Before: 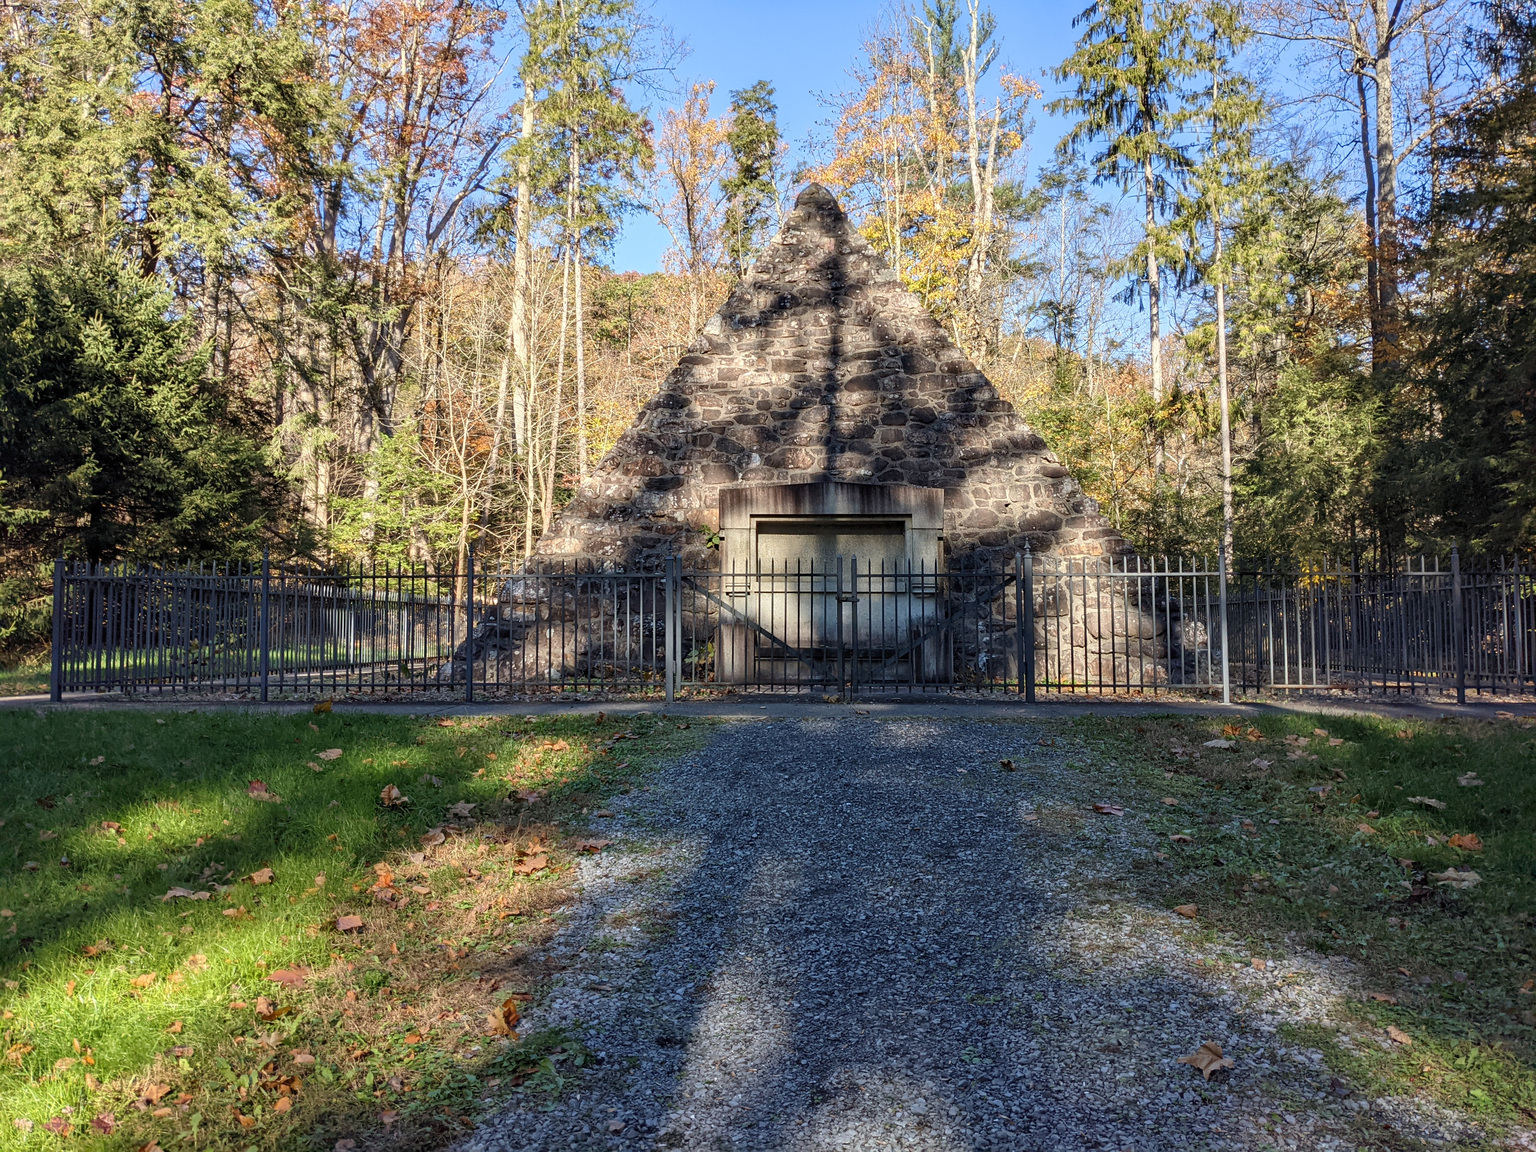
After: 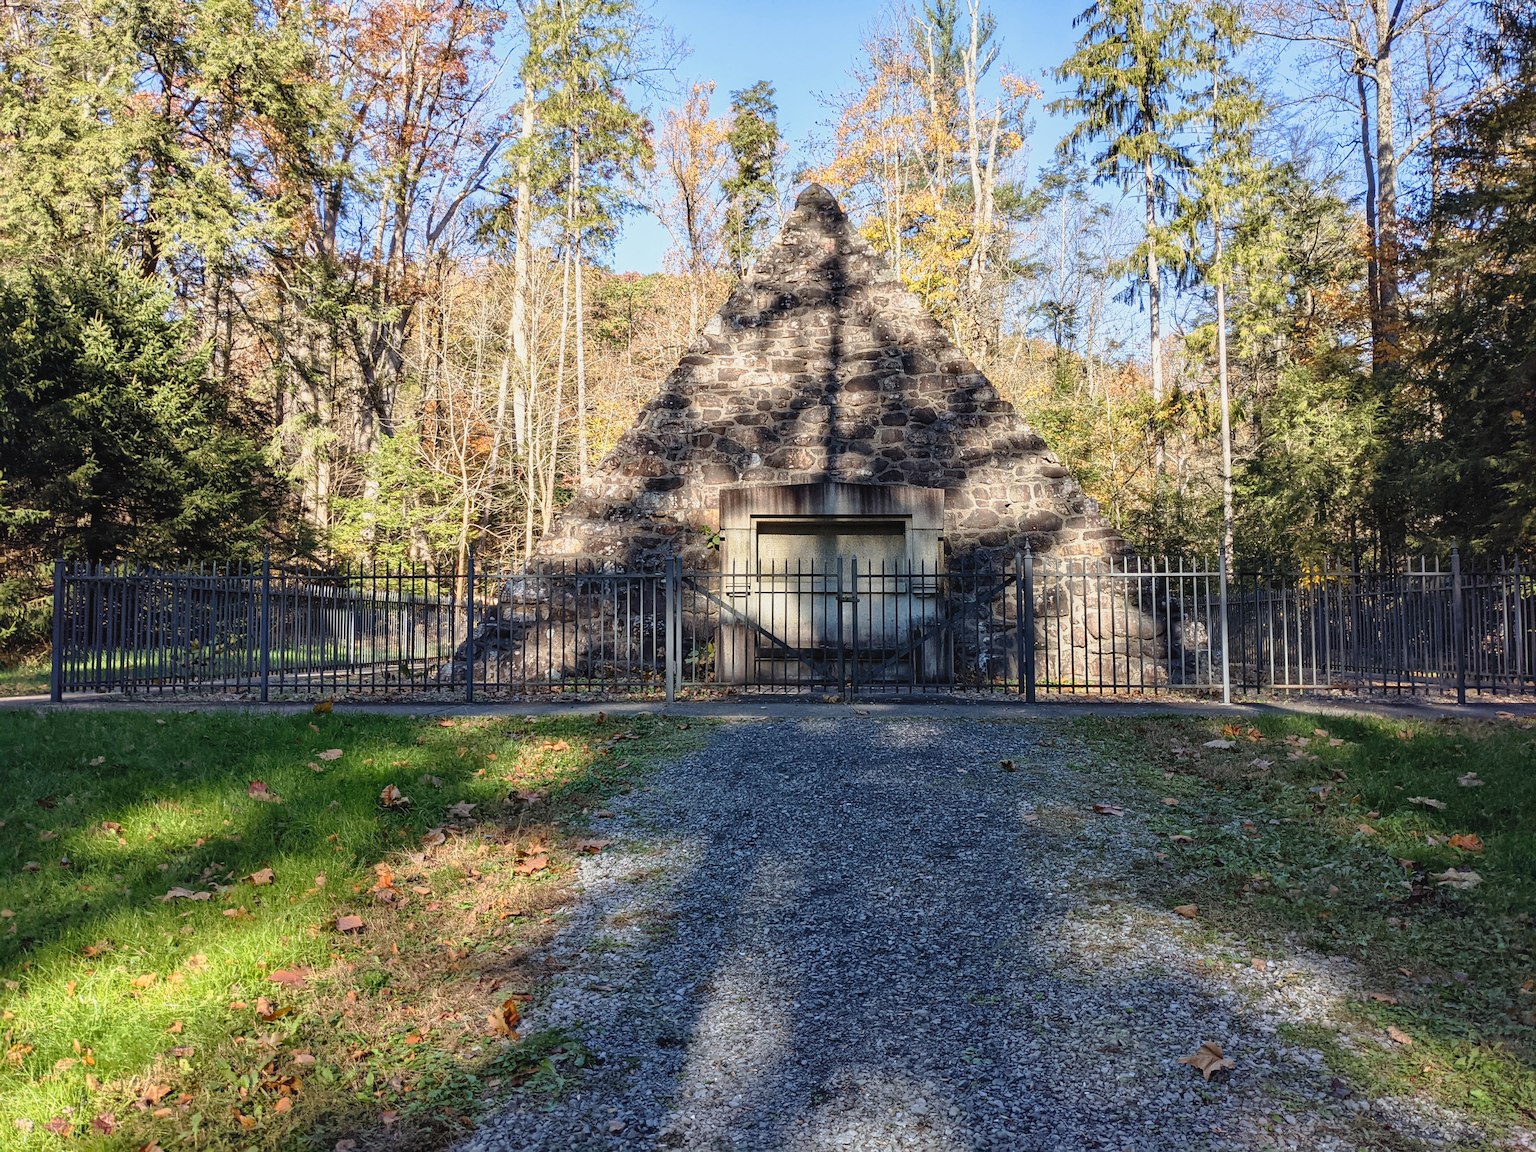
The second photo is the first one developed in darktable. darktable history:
tone curve: curves: ch0 [(0, 0) (0.105, 0.068) (0.195, 0.162) (0.283, 0.283) (0.384, 0.404) (0.485, 0.531) (0.638, 0.681) (0.795, 0.879) (1, 0.977)]; ch1 [(0, 0) (0.161, 0.092) (0.35, 0.33) (0.379, 0.401) (0.456, 0.469) (0.504, 0.5) (0.512, 0.514) (0.58, 0.597) (0.635, 0.646) (1, 1)]; ch2 [(0, 0) (0.371, 0.362) (0.437, 0.437) (0.5, 0.5) (0.53, 0.523) (0.56, 0.58) (0.622, 0.606) (1, 1)], preserve colors none
contrast brightness saturation: contrast -0.102, saturation -0.085
